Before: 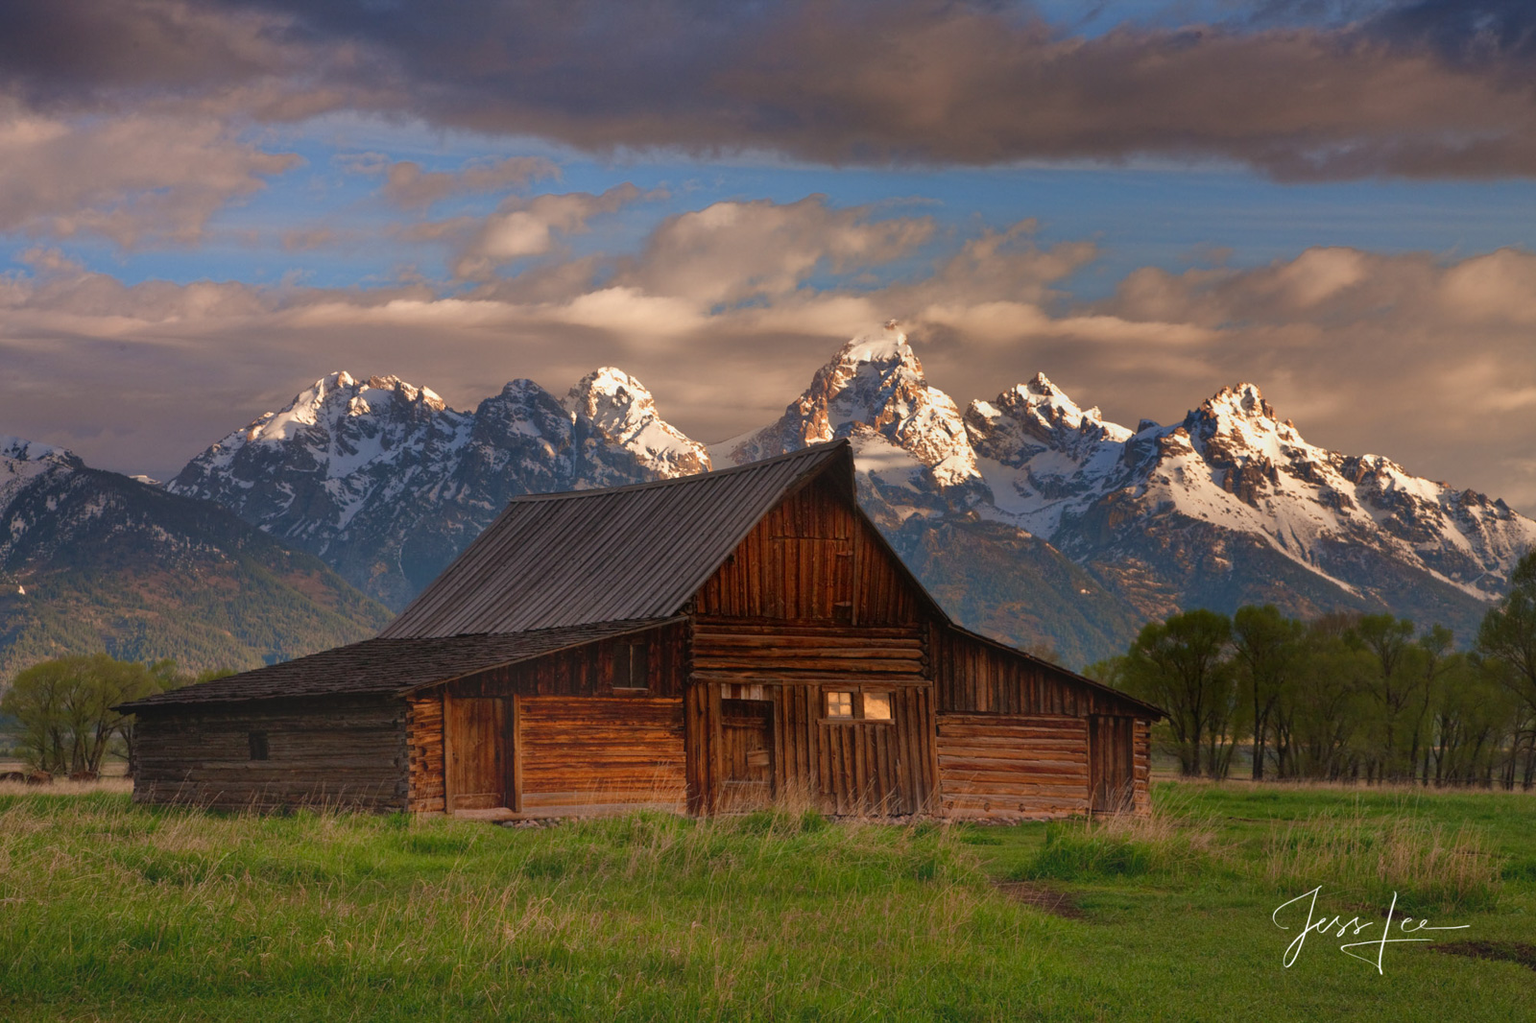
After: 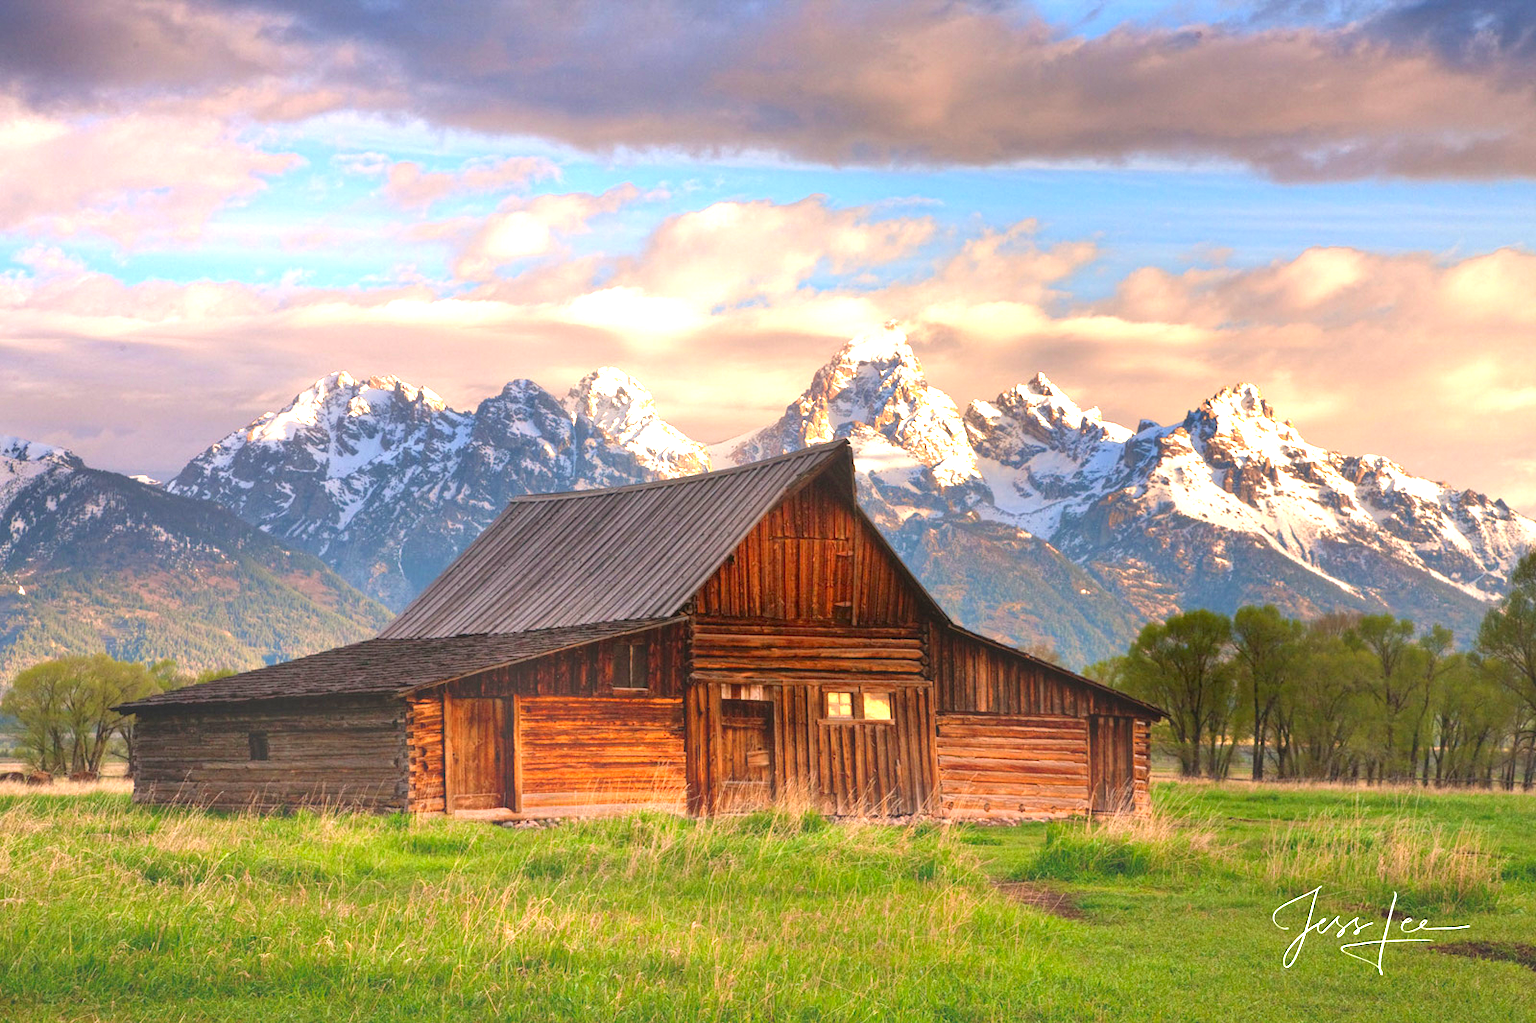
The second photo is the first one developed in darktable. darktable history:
contrast brightness saturation: contrast 0.043, saturation 0.071
exposure: black level correction 0, exposure 1.199 EV, compensate exposure bias true, compensate highlight preservation false
